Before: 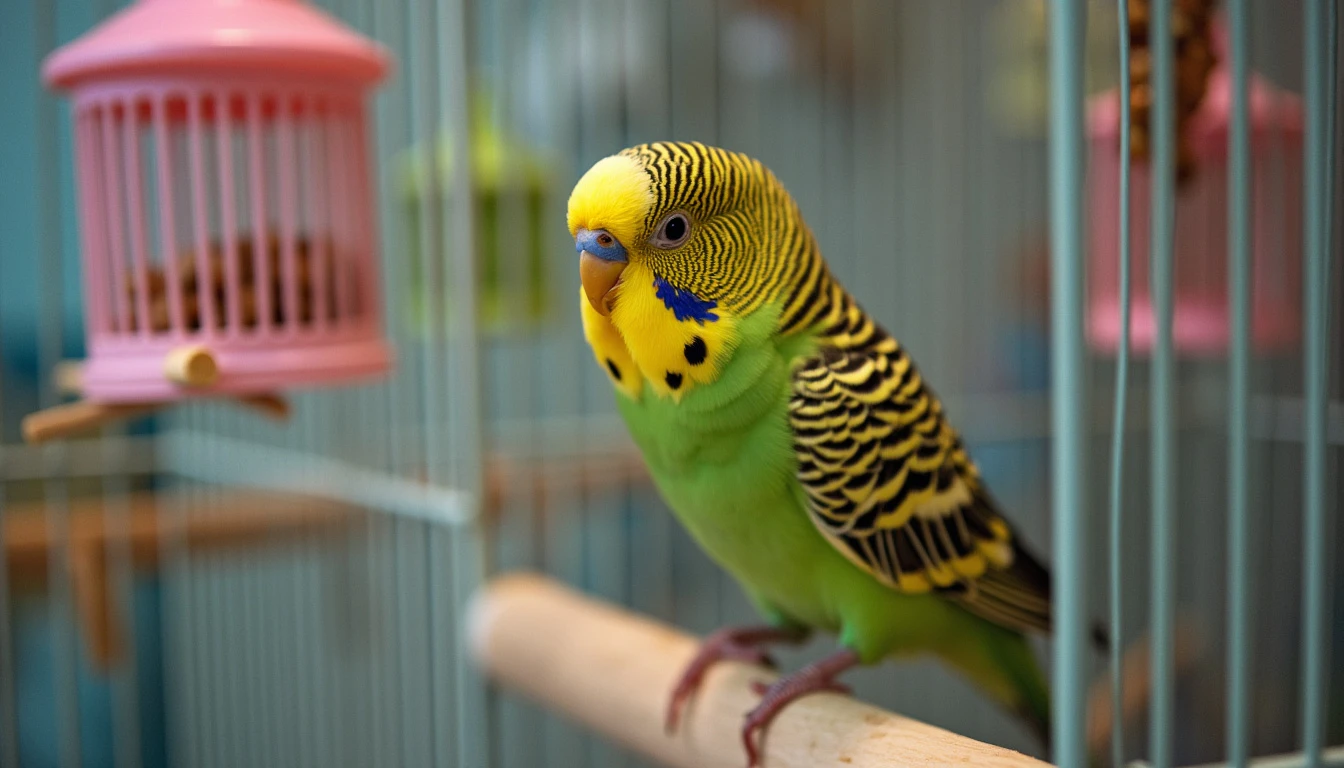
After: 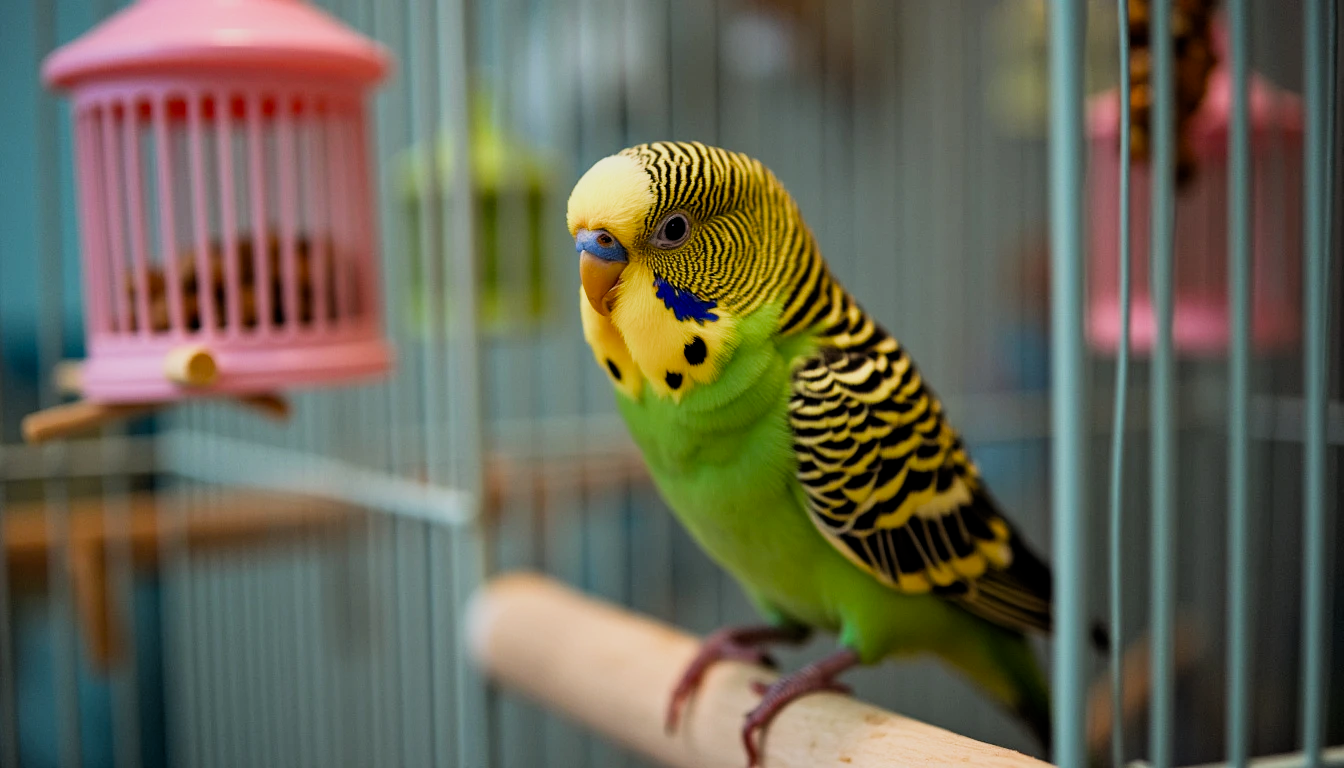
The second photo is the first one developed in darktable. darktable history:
filmic rgb: middle gray luminance 12.62%, black relative exposure -10.07 EV, white relative exposure 3.47 EV, target black luminance 0%, hardness 5.77, latitude 45.04%, contrast 1.227, highlights saturation mix 4.54%, shadows ↔ highlights balance 26.55%, color science v5 (2021), contrast in shadows safe, contrast in highlights safe
